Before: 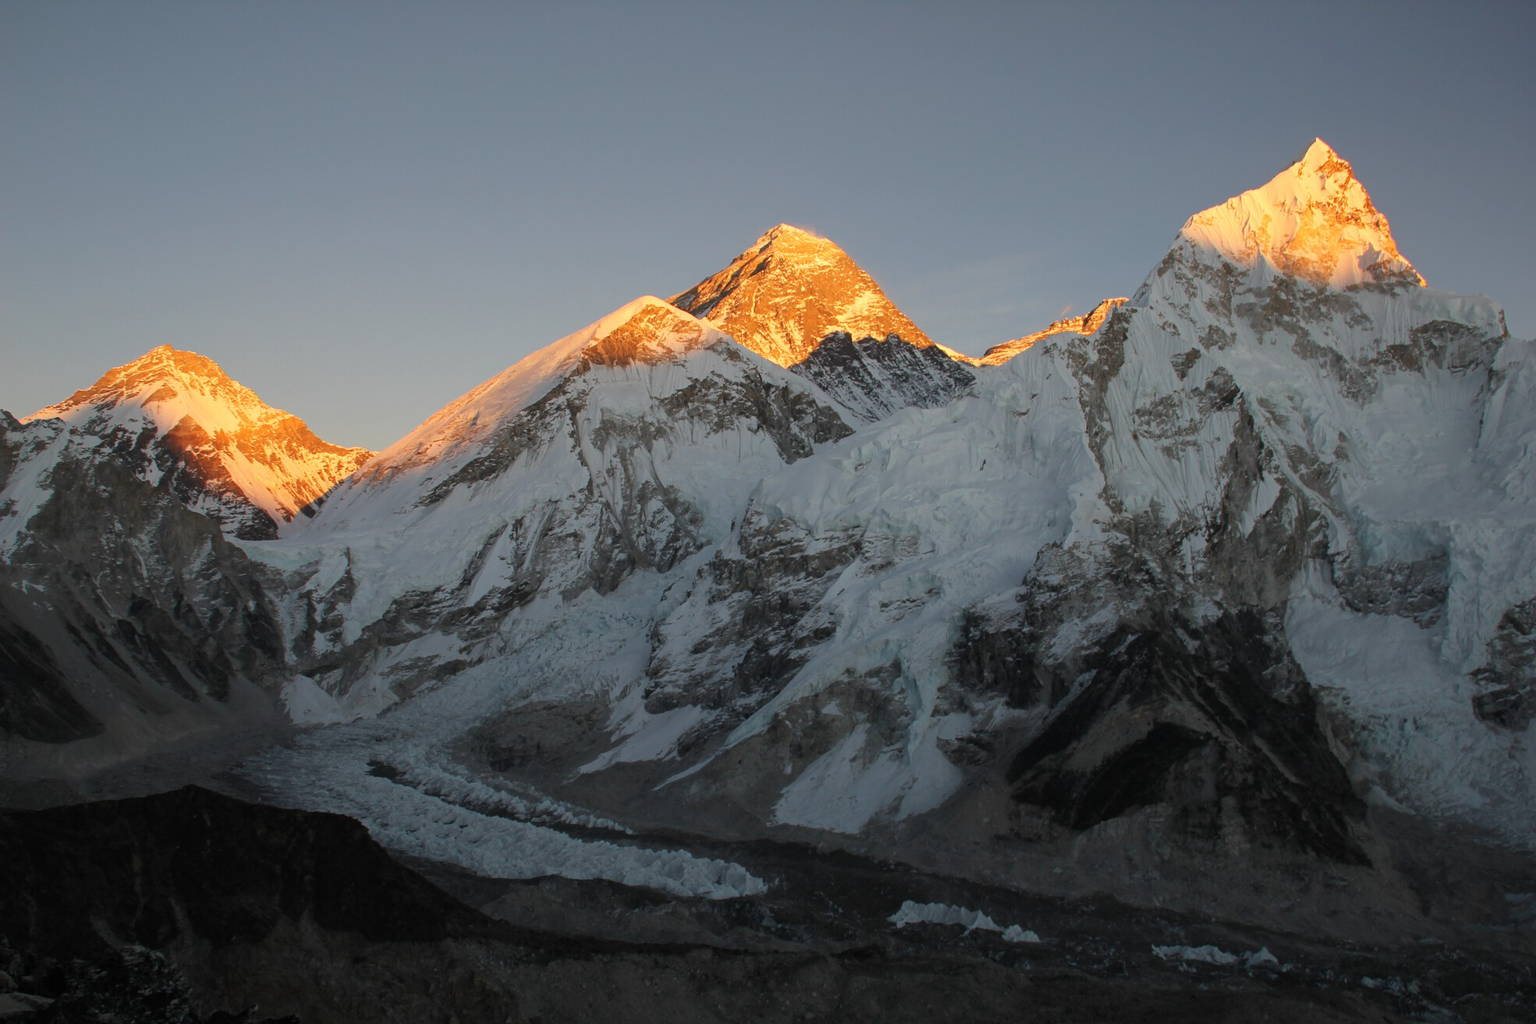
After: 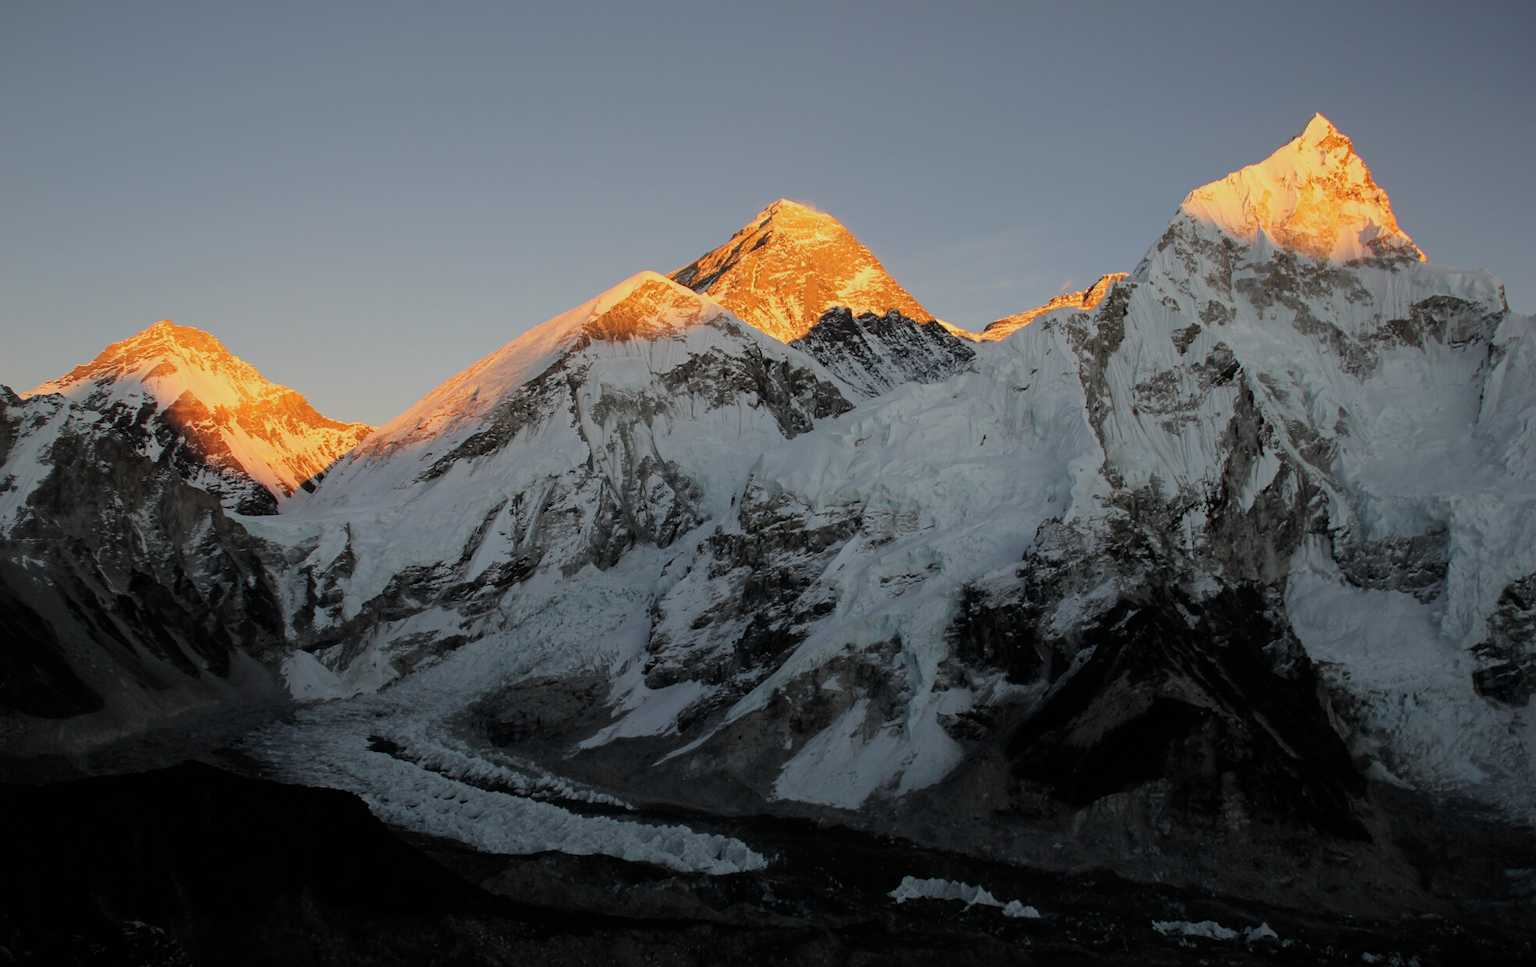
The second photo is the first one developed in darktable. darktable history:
exposure: black level correction 0.001, compensate highlight preservation false
crop and rotate: top 2.479%, bottom 3.018%
filmic rgb: threshold 3 EV, hardness 4.17, latitude 50%, contrast 1.1, preserve chrominance max RGB, color science v6 (2022), contrast in shadows safe, contrast in highlights safe, enable highlight reconstruction true
